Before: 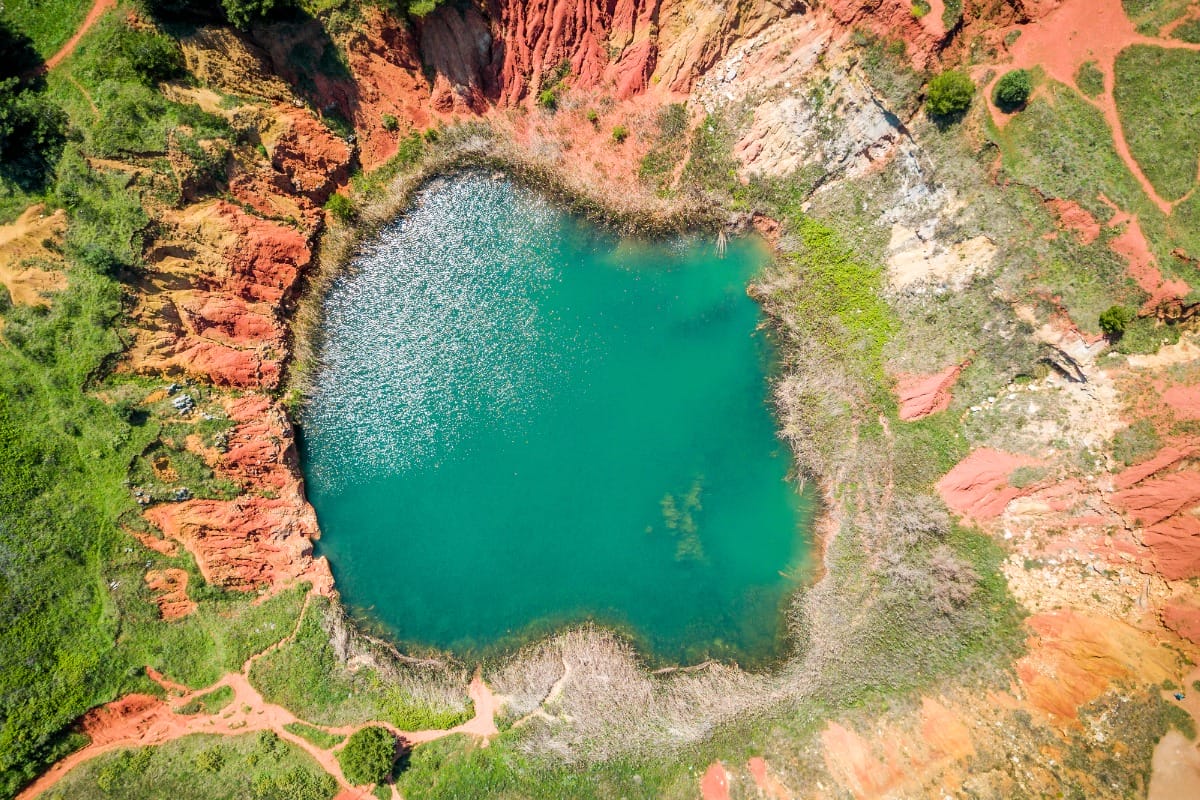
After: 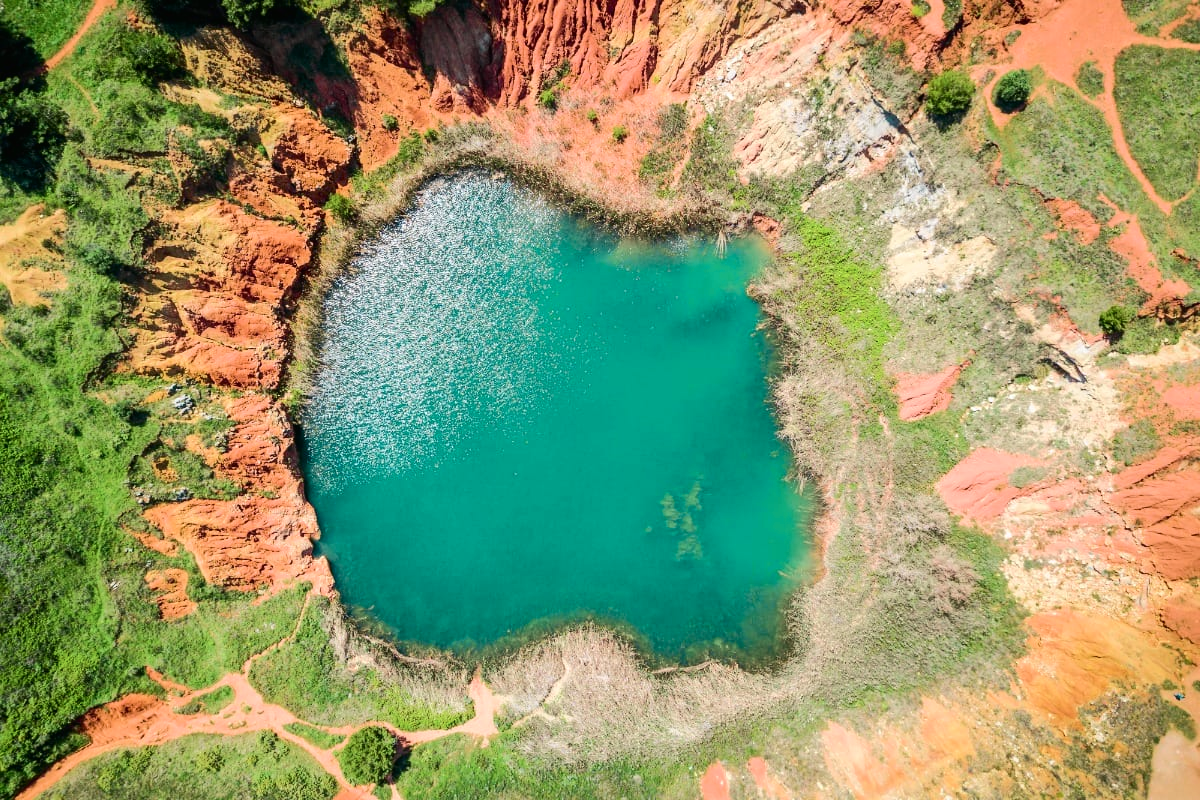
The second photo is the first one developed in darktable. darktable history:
tone curve: curves: ch0 [(0, 0.01) (0.037, 0.032) (0.131, 0.108) (0.275, 0.256) (0.483, 0.512) (0.61, 0.665) (0.696, 0.742) (0.792, 0.819) (0.911, 0.925) (0.997, 0.995)]; ch1 [(0, 0) (0.308, 0.29) (0.425, 0.411) (0.492, 0.488) (0.505, 0.503) (0.527, 0.531) (0.568, 0.594) (0.683, 0.702) (0.746, 0.77) (1, 1)]; ch2 [(0, 0) (0.246, 0.233) (0.36, 0.352) (0.415, 0.415) (0.485, 0.487) (0.502, 0.504) (0.525, 0.523) (0.539, 0.553) (0.587, 0.594) (0.636, 0.652) (0.711, 0.729) (0.845, 0.855) (0.998, 0.977)], color space Lab, independent channels, preserve colors none
color zones: curves: ch1 [(0.113, 0.438) (0.75, 0.5)]; ch2 [(0.12, 0.526) (0.75, 0.5)]
